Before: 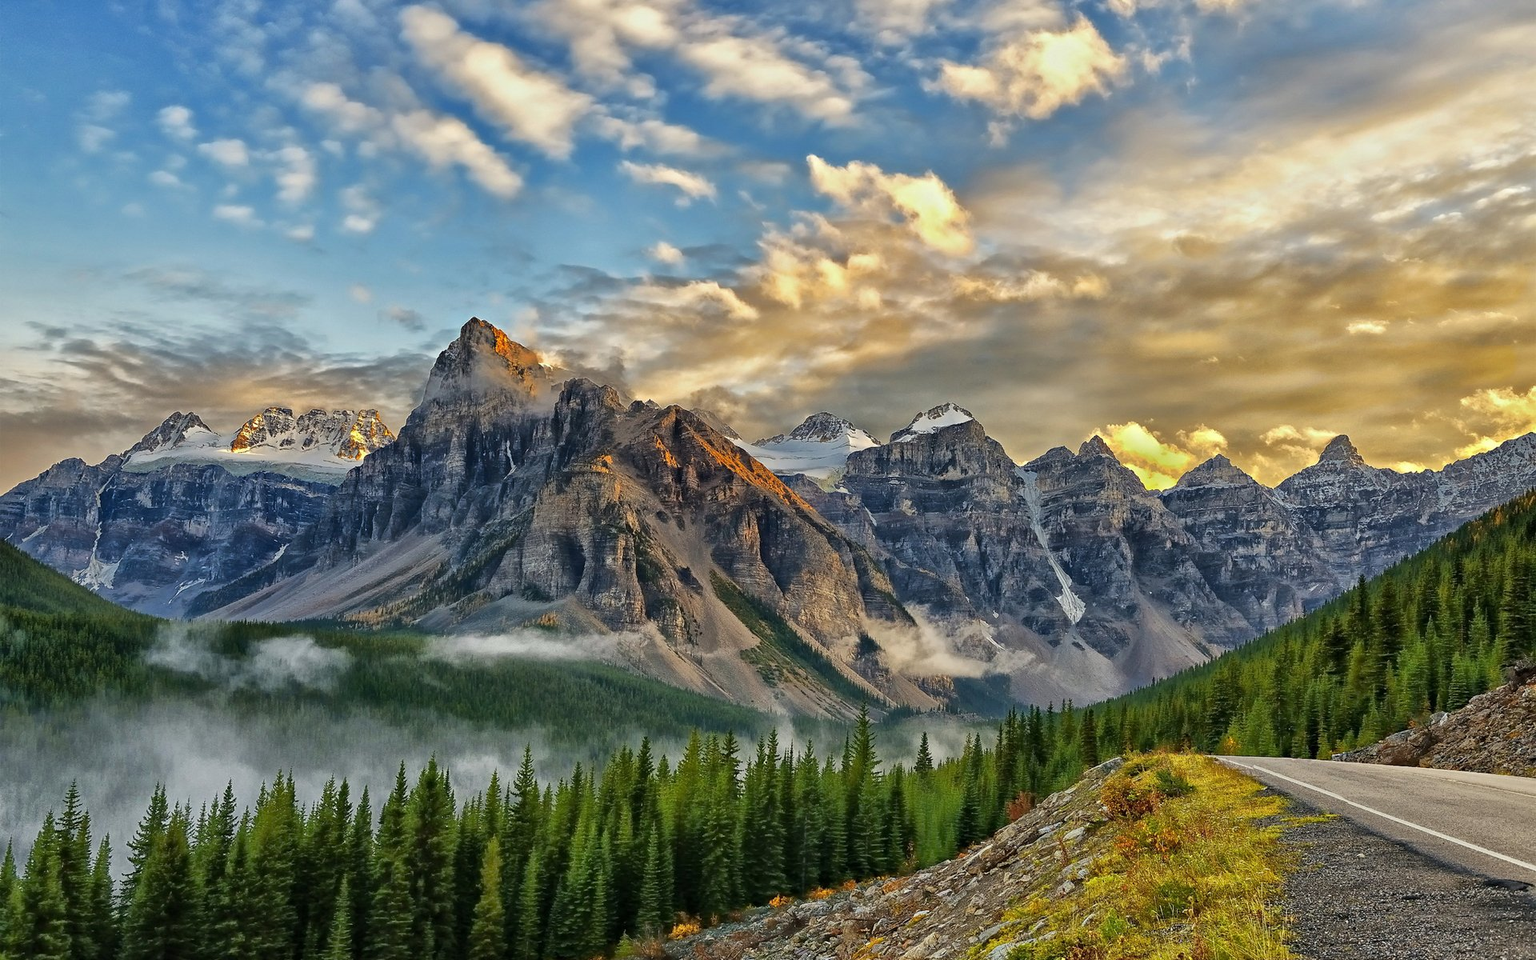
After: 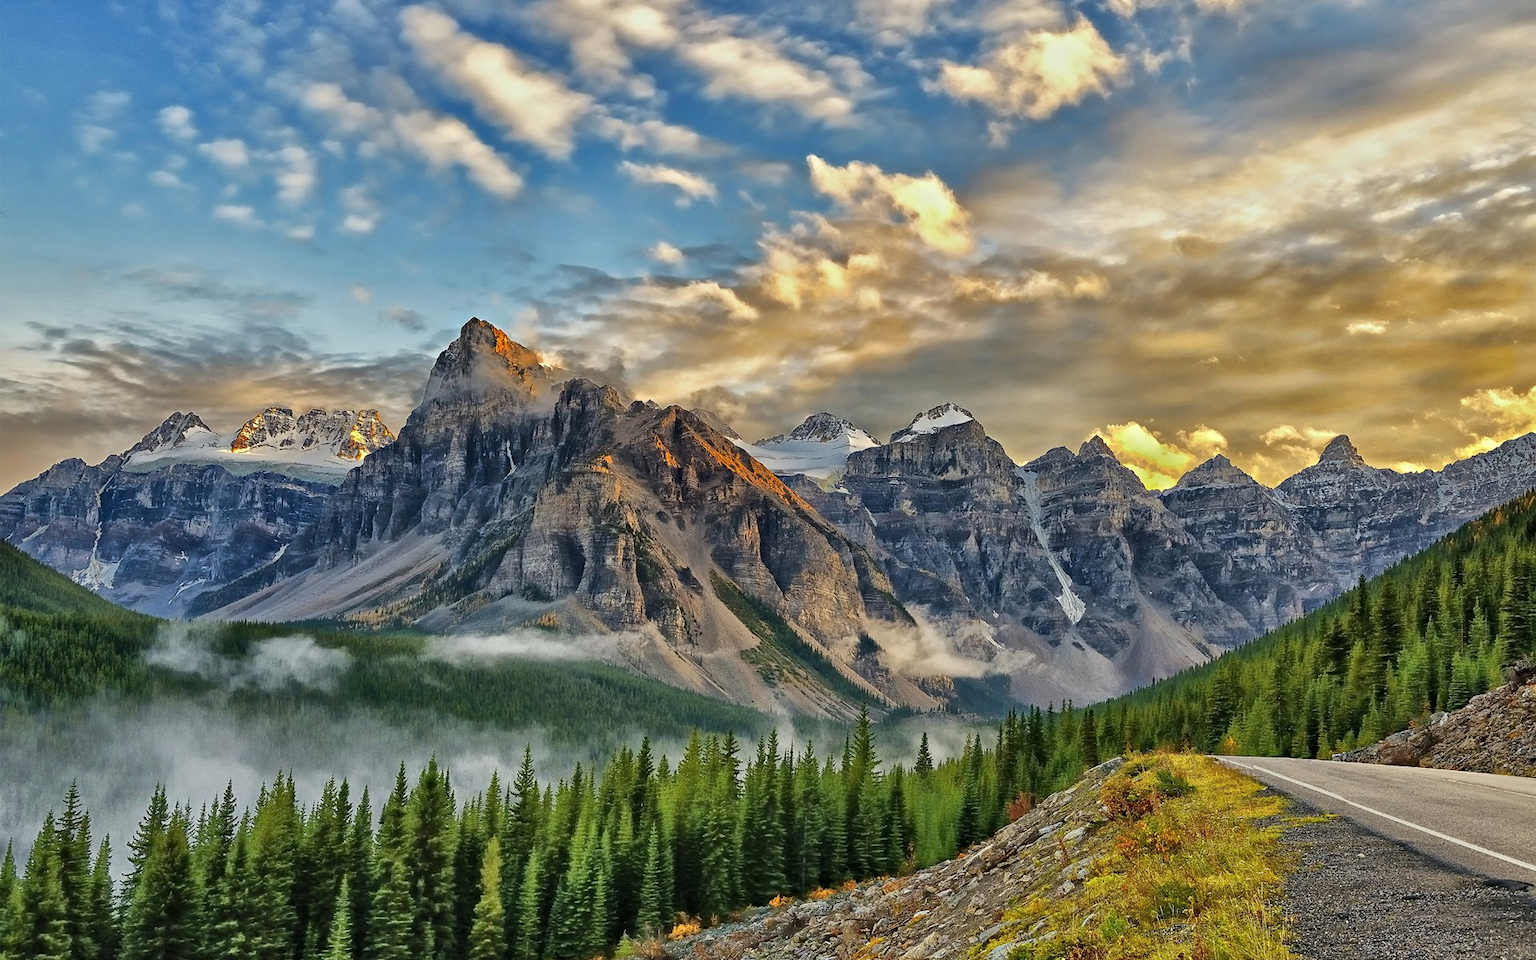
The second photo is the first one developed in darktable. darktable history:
shadows and highlights: shadows 61.17, soften with gaussian
